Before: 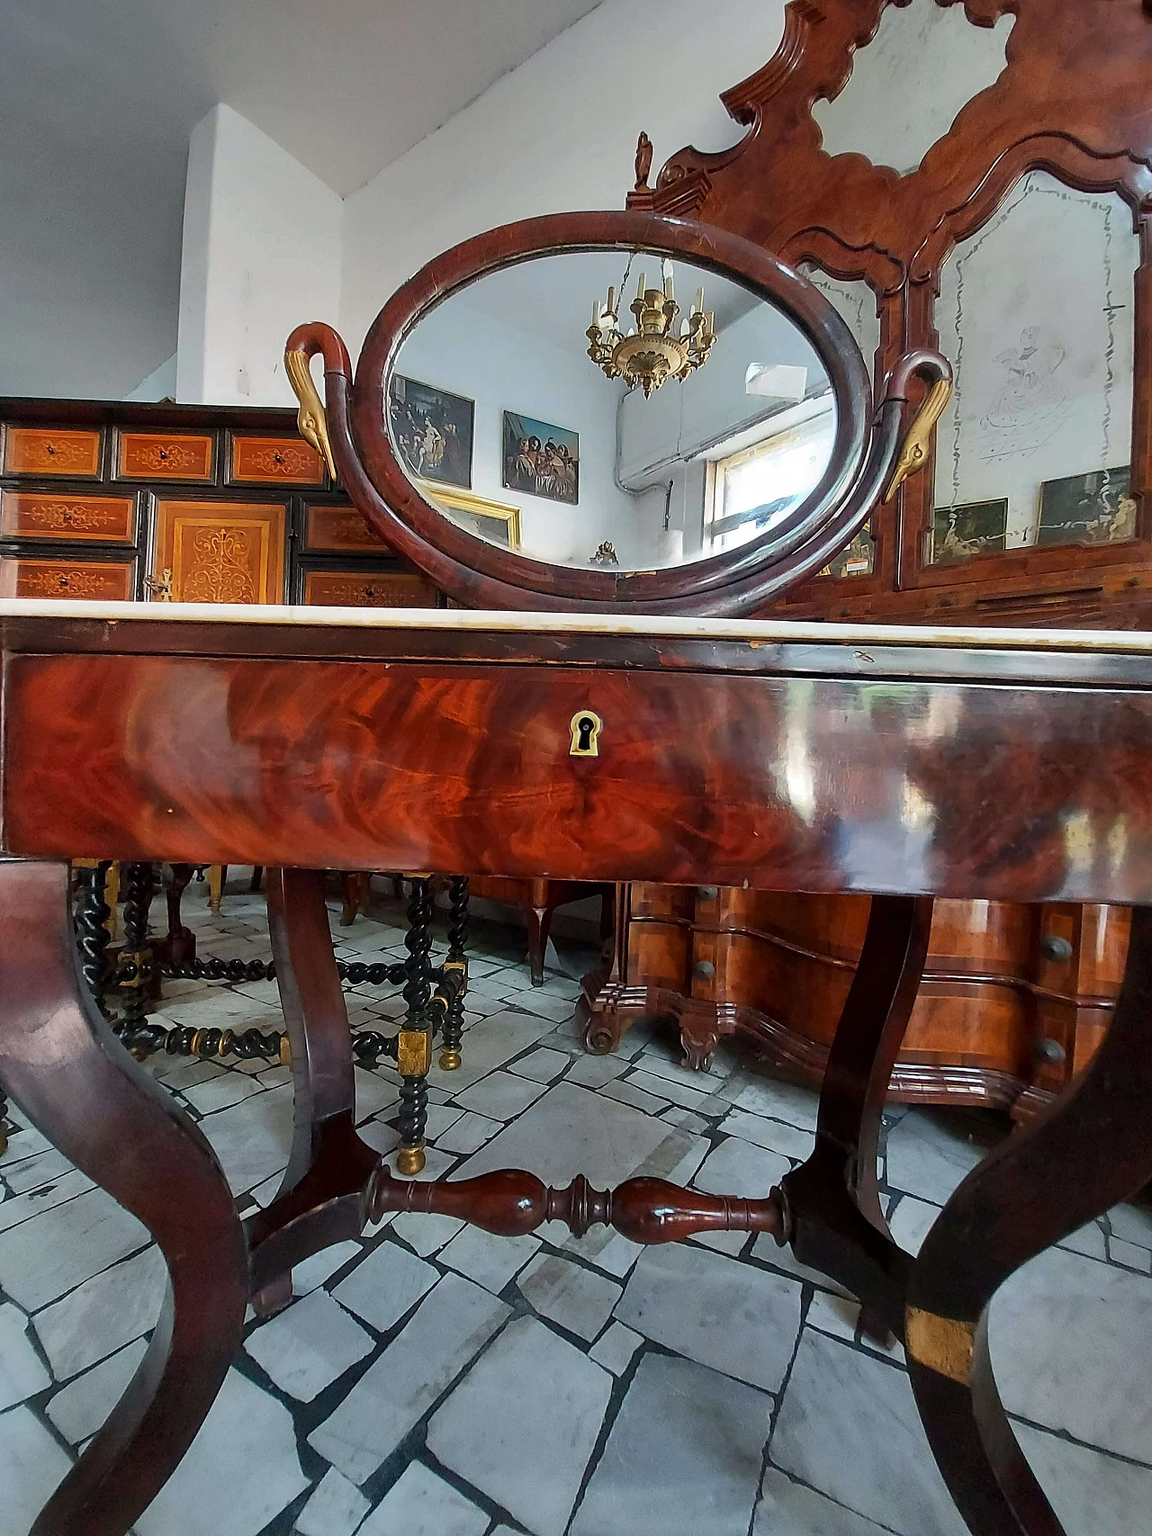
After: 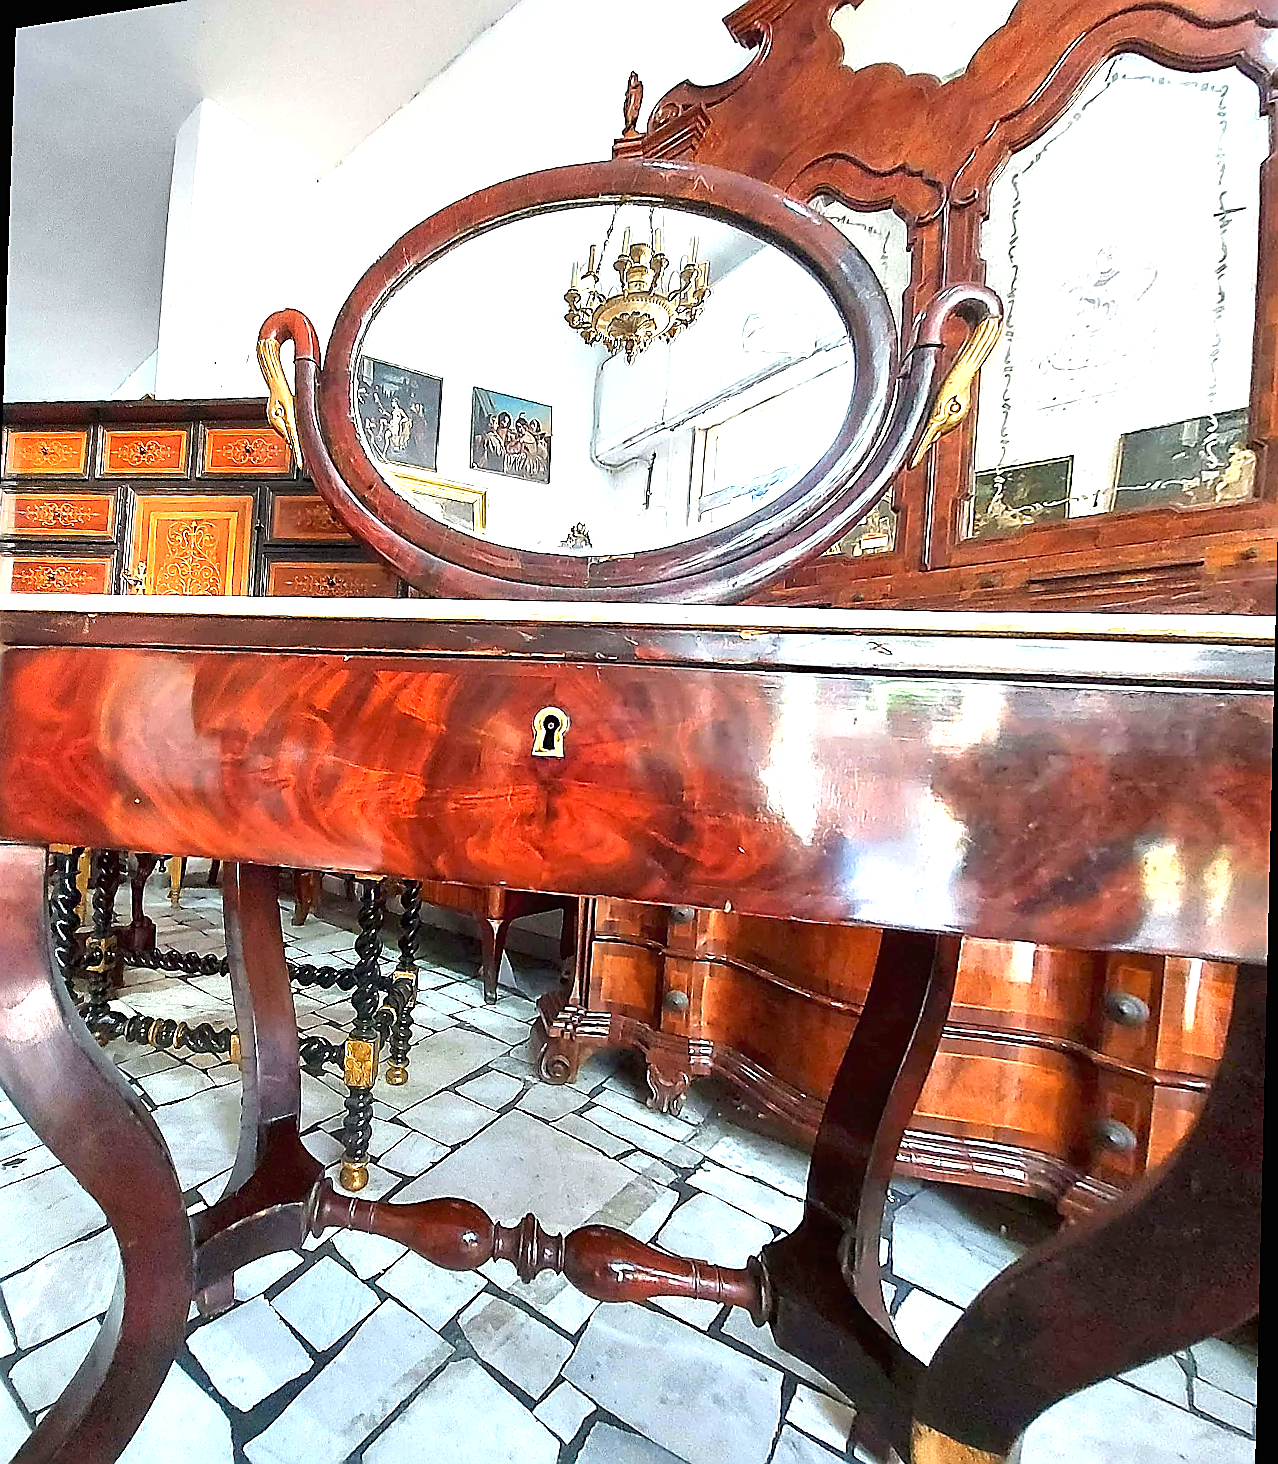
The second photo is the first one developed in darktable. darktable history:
exposure: black level correction 0, exposure 1.75 EV, compensate exposure bias true, compensate highlight preservation false
sharpen: radius 1.4, amount 1.25, threshold 0.7
rotate and perspective: rotation 1.69°, lens shift (vertical) -0.023, lens shift (horizontal) -0.291, crop left 0.025, crop right 0.988, crop top 0.092, crop bottom 0.842
